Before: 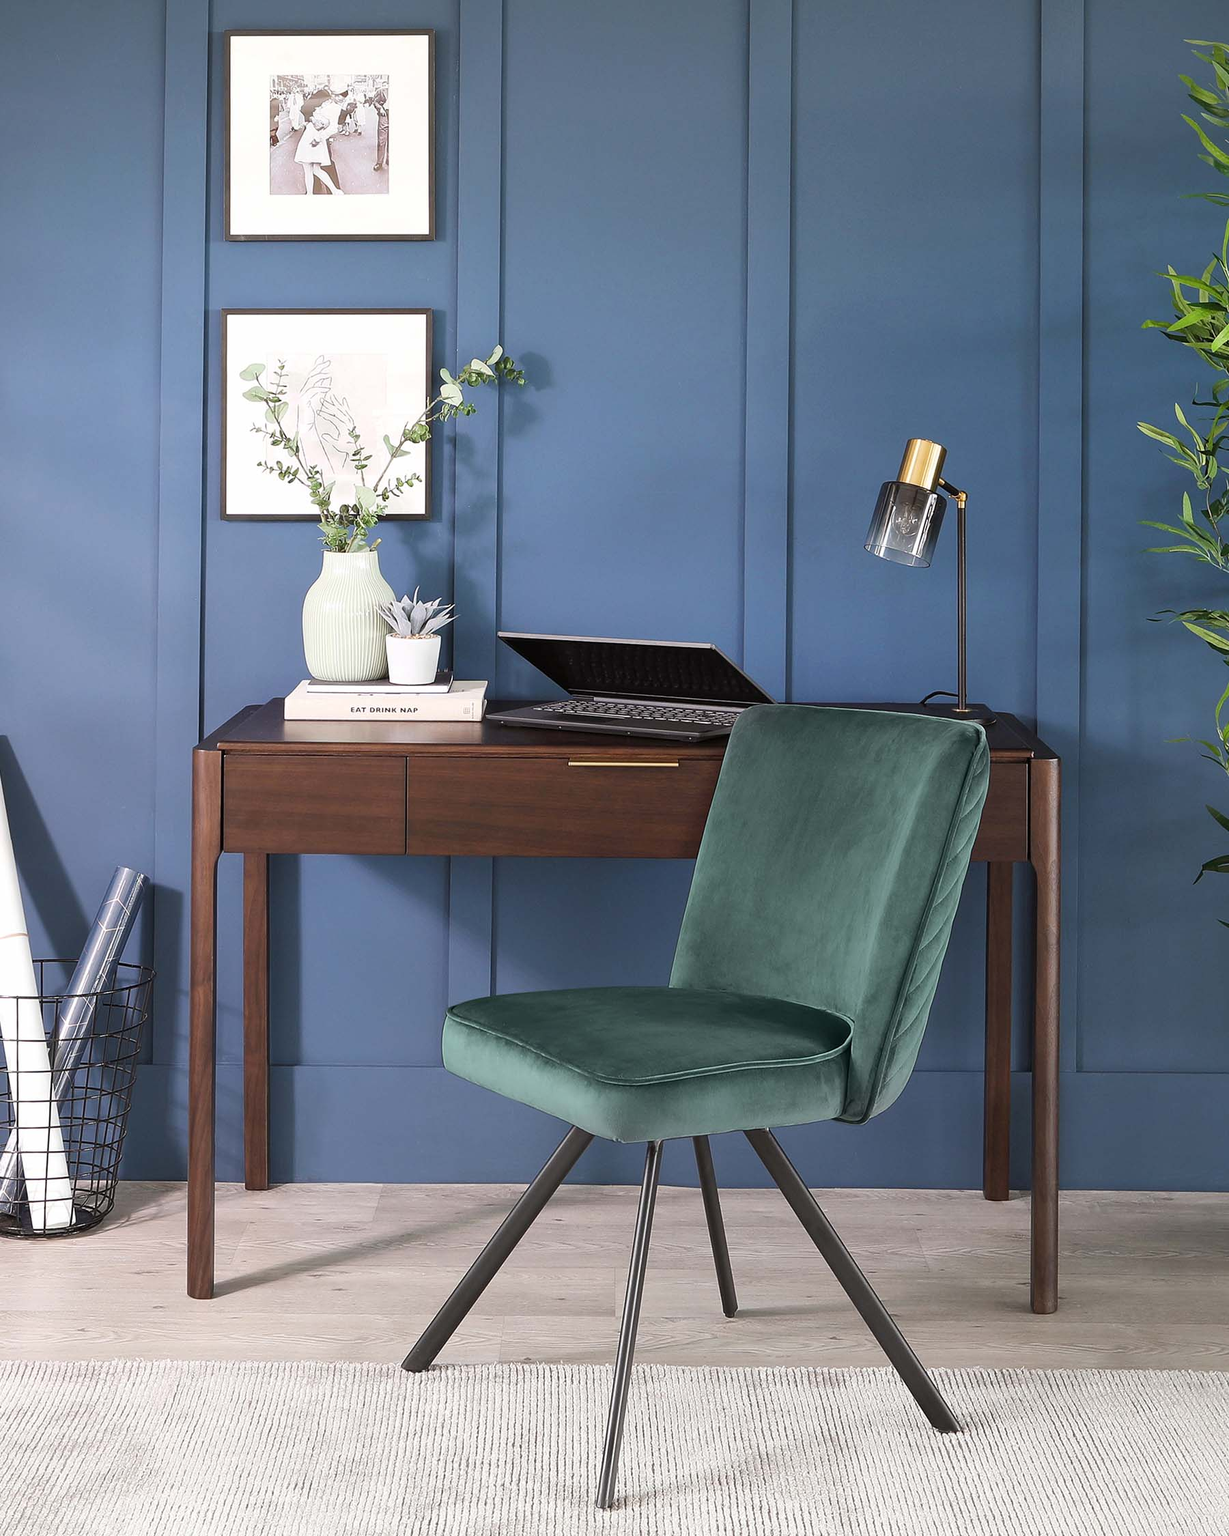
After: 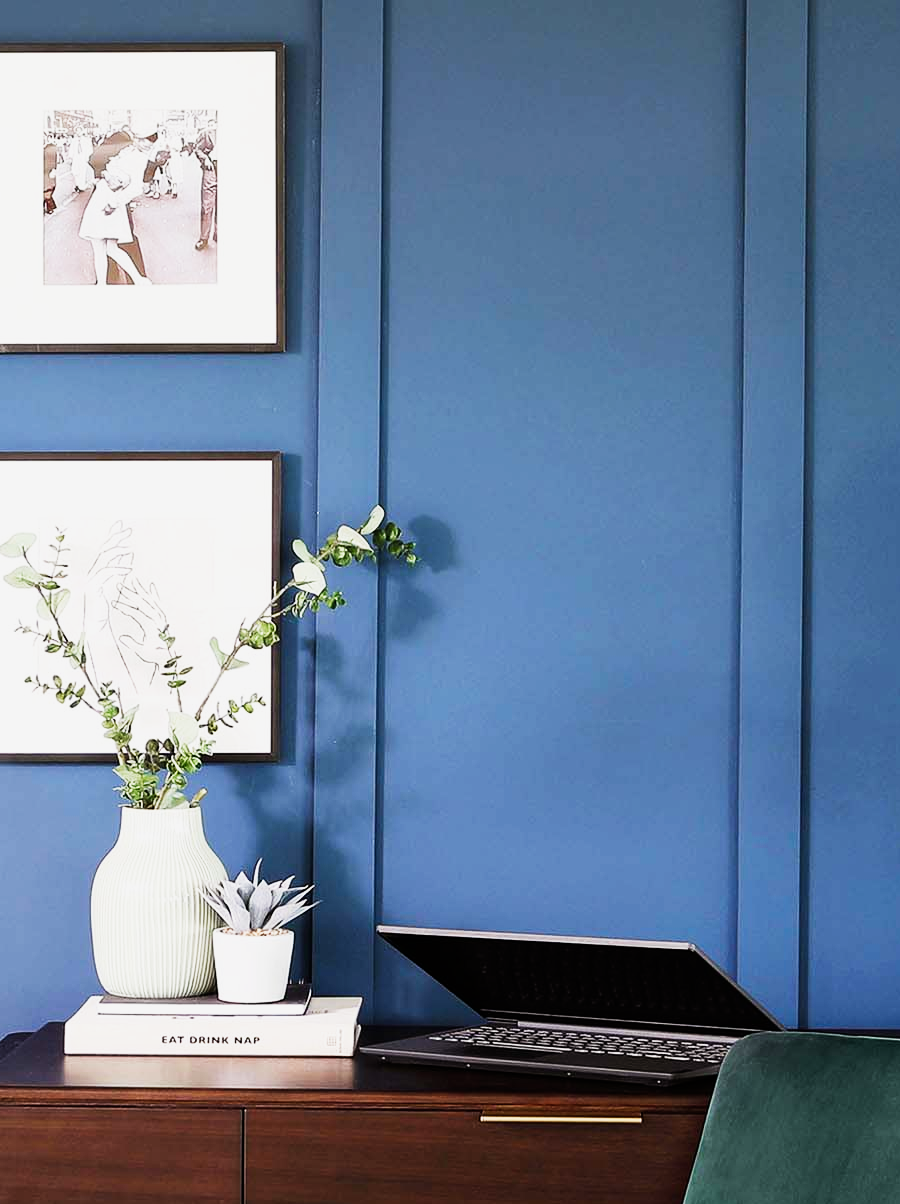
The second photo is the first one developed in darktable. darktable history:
sigmoid: contrast 1.93, skew 0.29, preserve hue 0%
crop: left 19.556%, right 30.401%, bottom 46.458%
